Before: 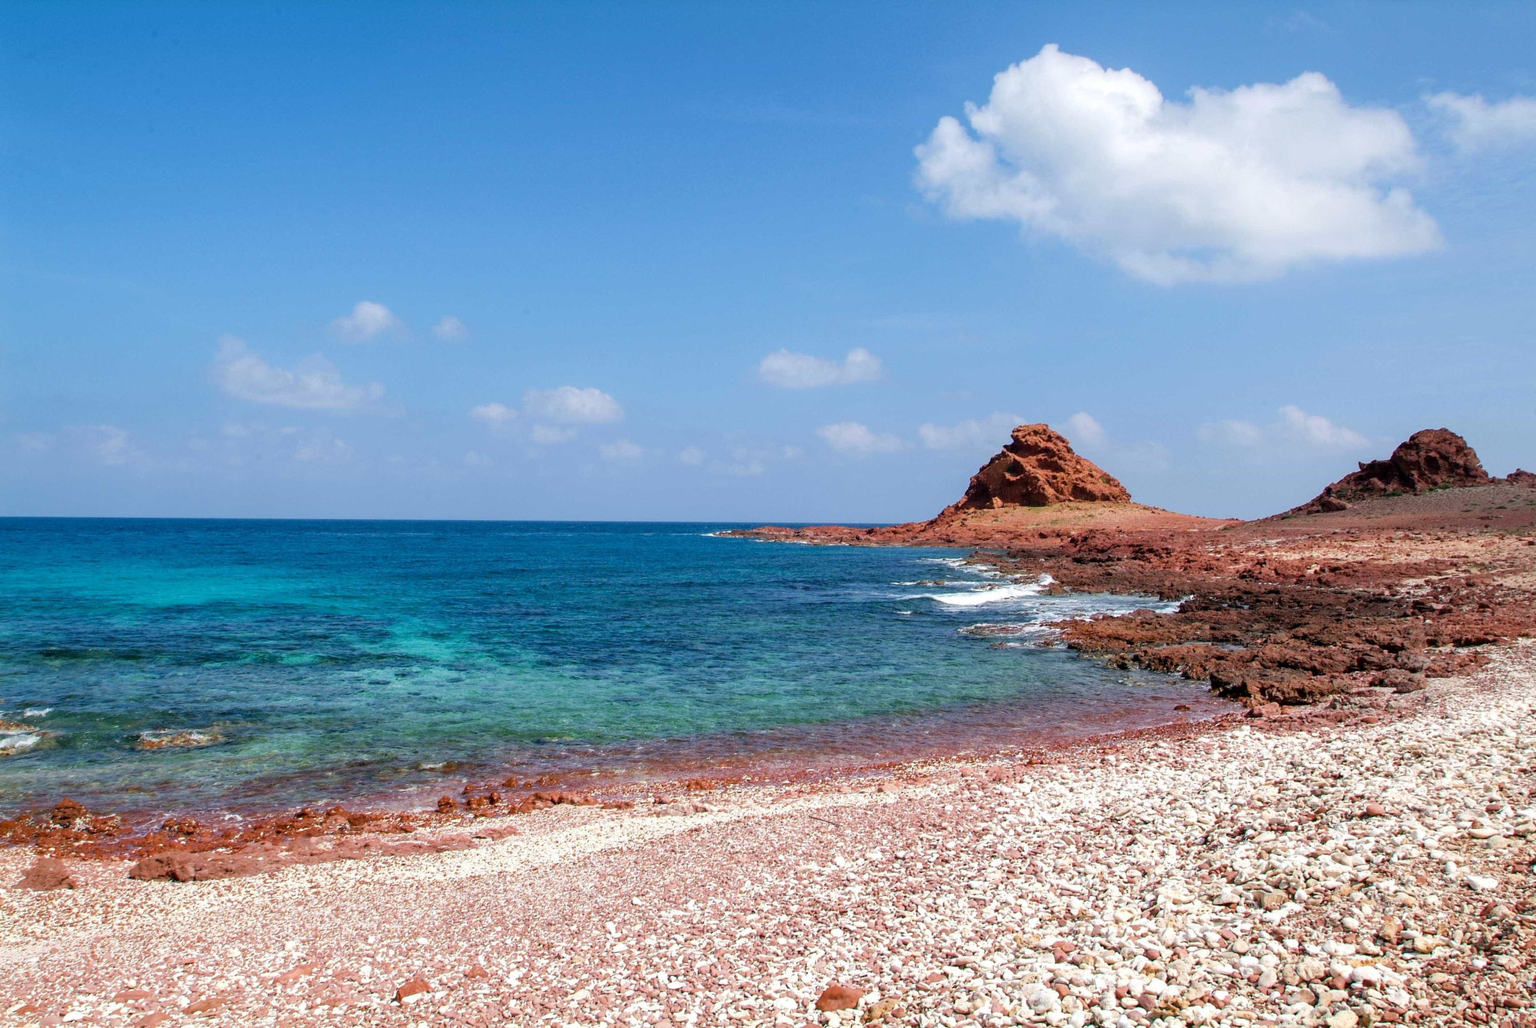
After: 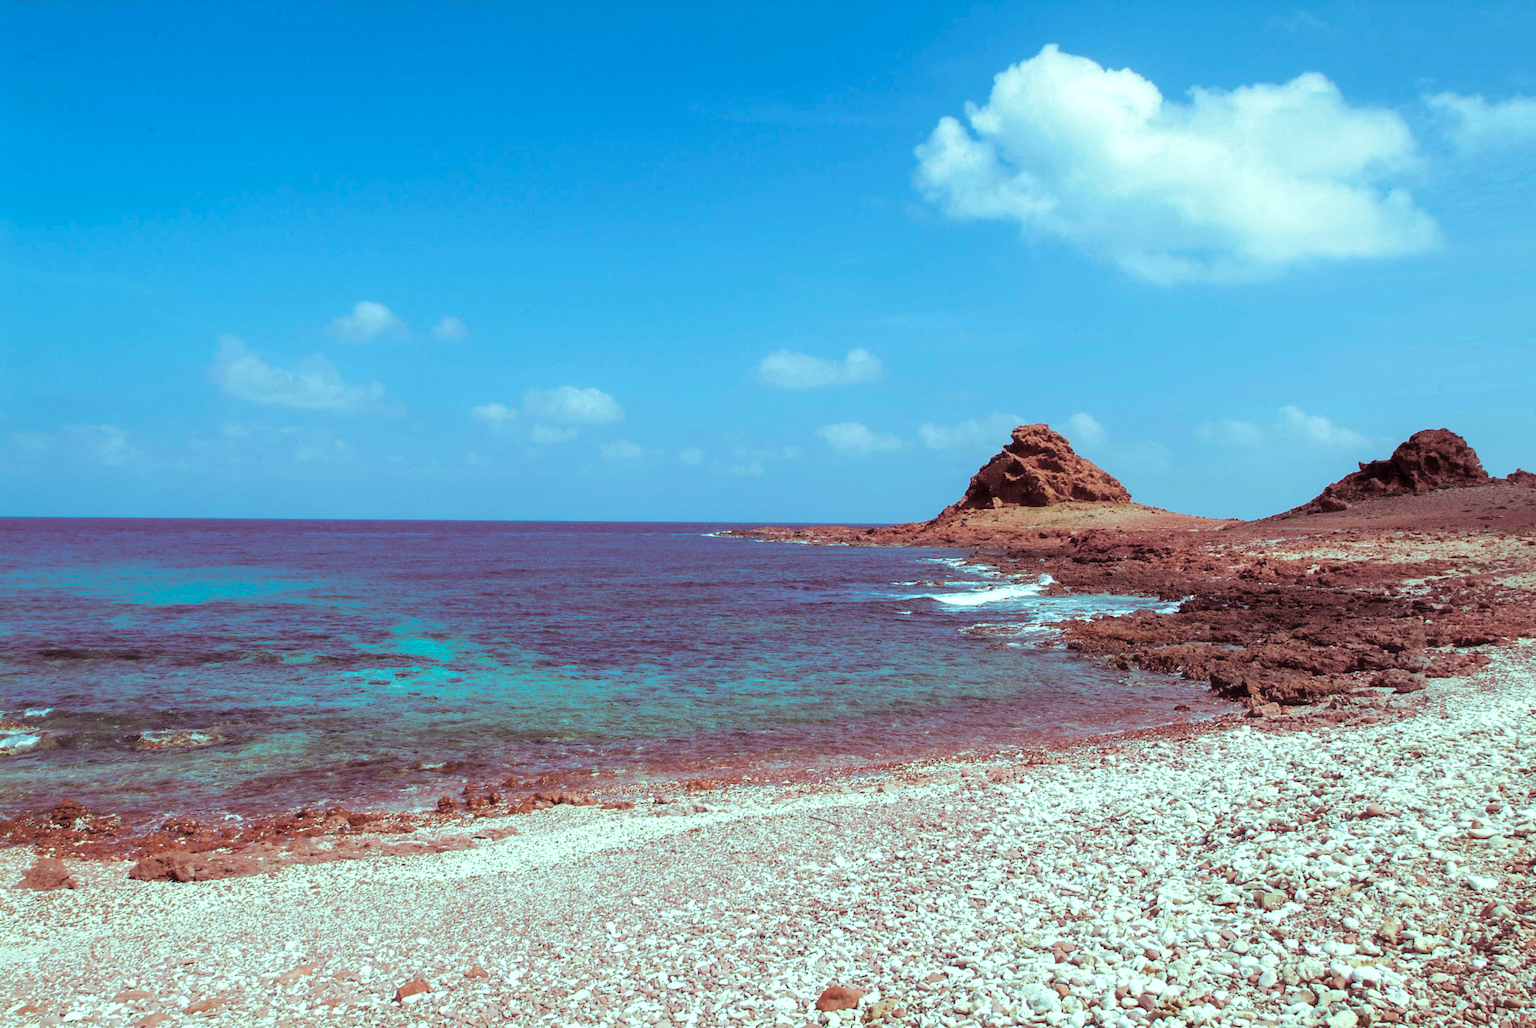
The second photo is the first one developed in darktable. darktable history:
color balance rgb: shadows lift › chroma 7.23%, shadows lift › hue 246.48°, highlights gain › chroma 5.38%, highlights gain › hue 196.93°, white fulcrum 1 EV
split-toning: on, module defaults
haze removal: strength -0.05
